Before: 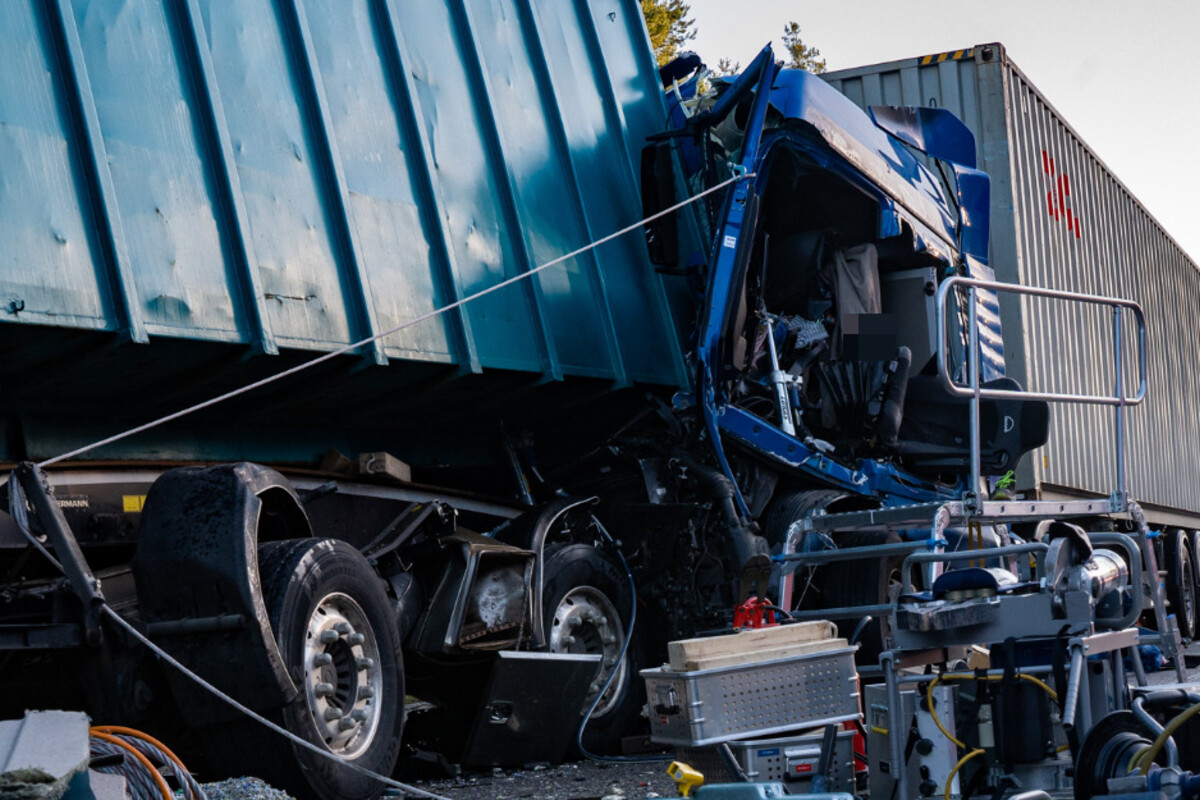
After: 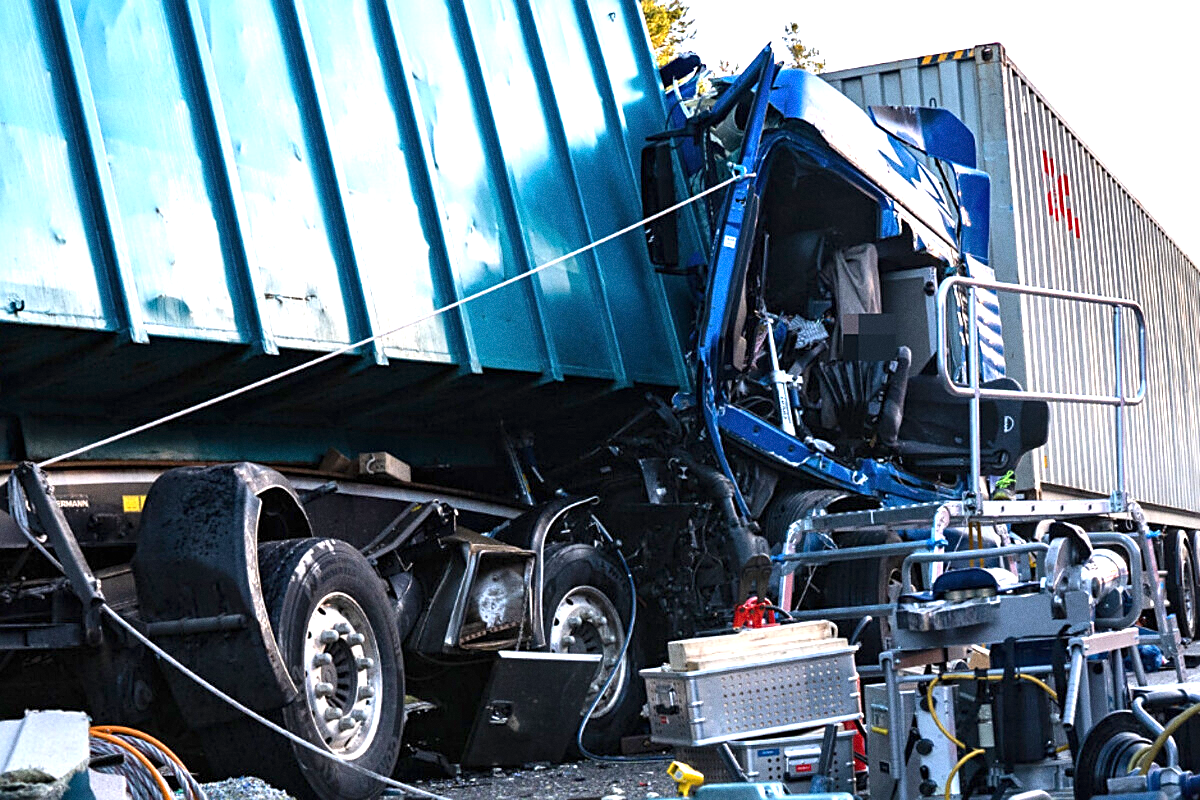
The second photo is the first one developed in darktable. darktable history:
tone equalizer: on, module defaults
exposure: black level correction 0, exposure 1.5 EV, compensate exposure bias true, compensate highlight preservation false
grain: coarseness 0.09 ISO
sharpen: on, module defaults
